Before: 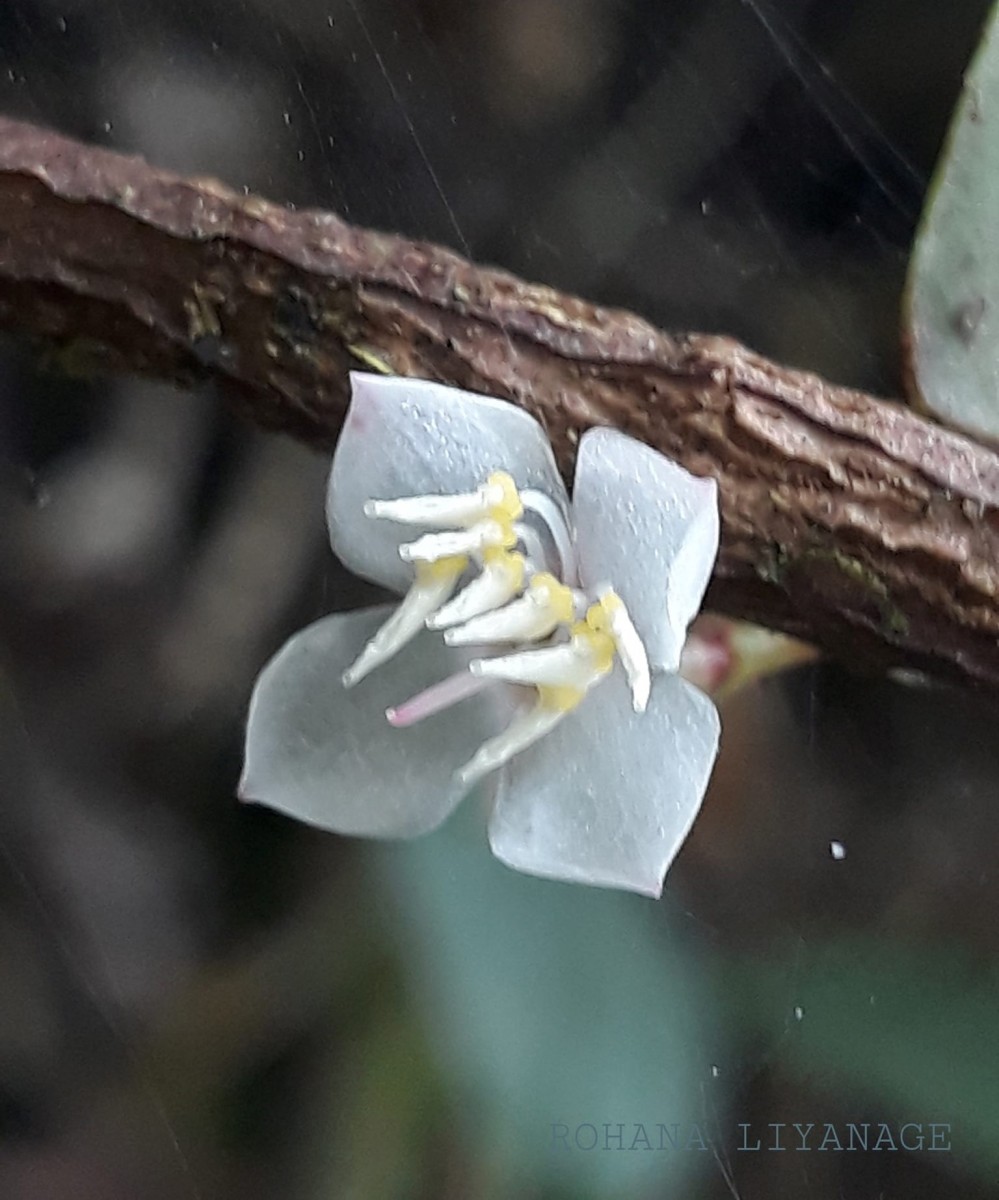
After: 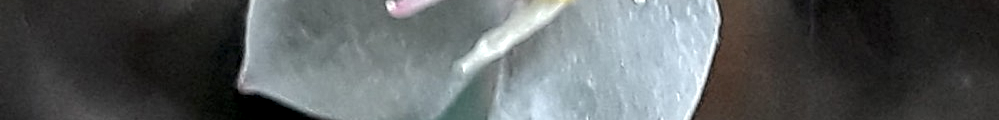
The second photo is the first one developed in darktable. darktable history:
crop and rotate: top 59.084%, bottom 30.916%
local contrast: highlights 19%, detail 186%
